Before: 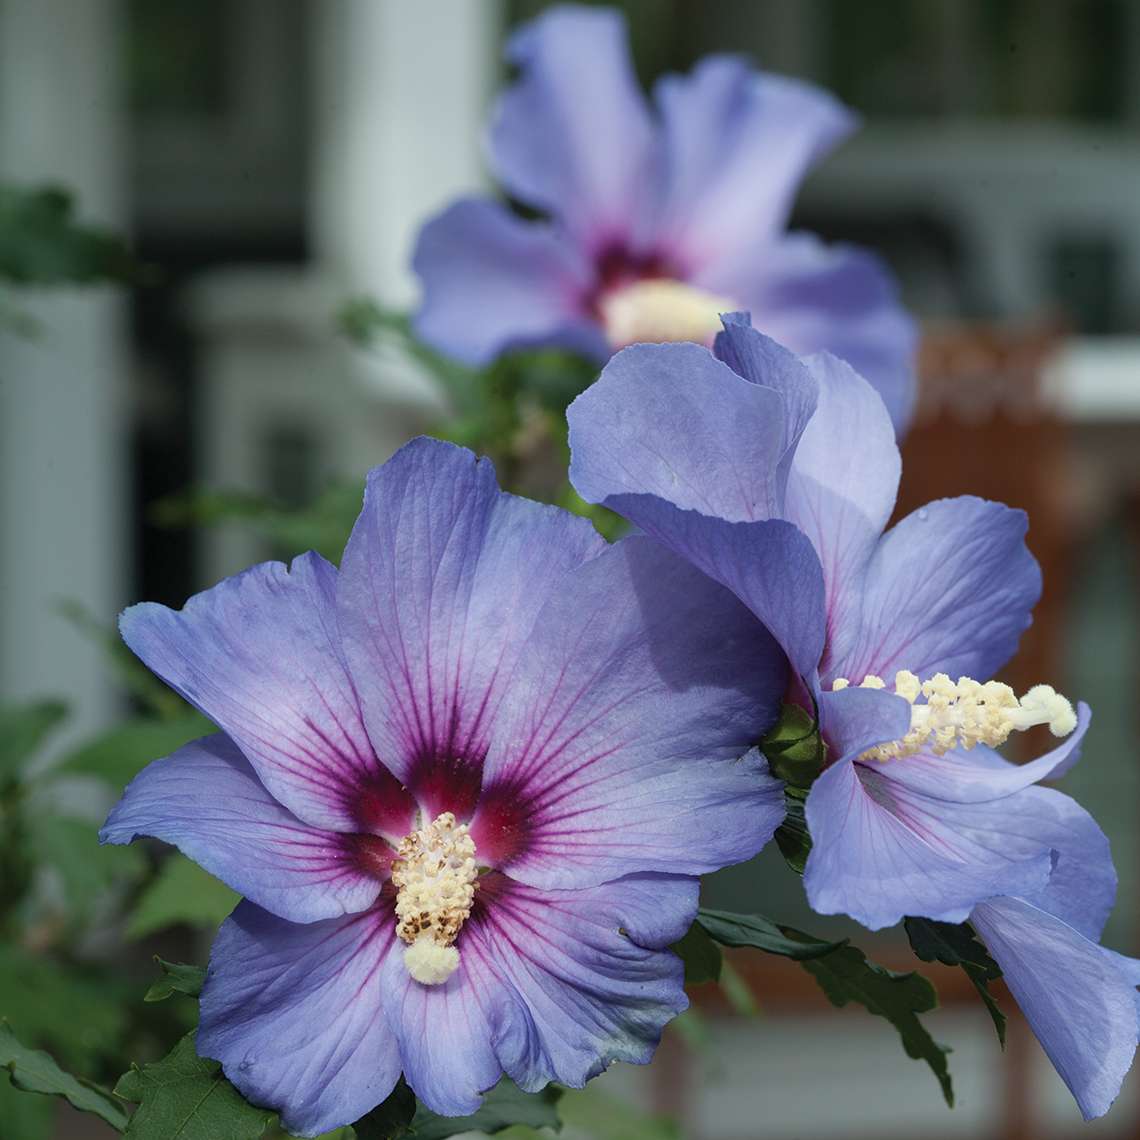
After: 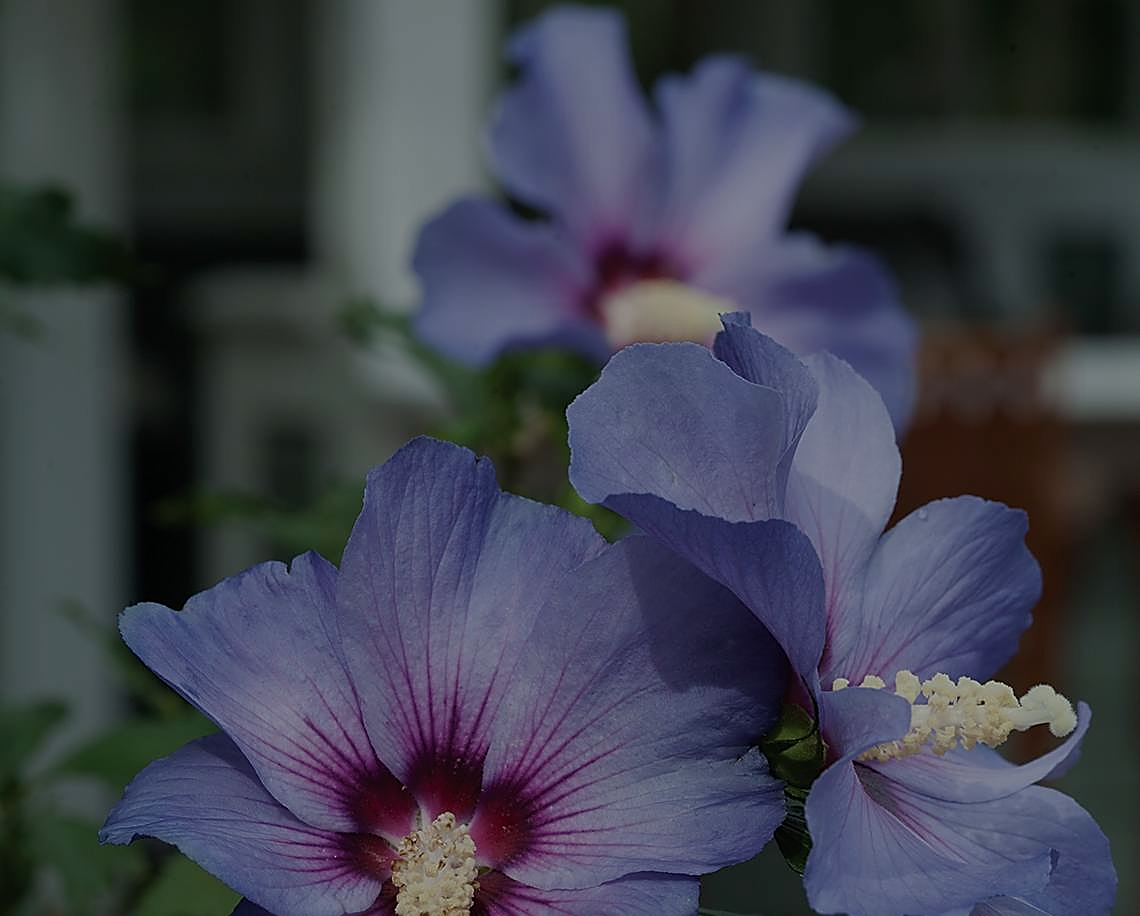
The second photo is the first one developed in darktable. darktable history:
crop: bottom 19.644%
sharpen: radius 1.4, amount 1.25, threshold 0.7
exposure: exposure -1.468 EV, compensate highlight preservation false
